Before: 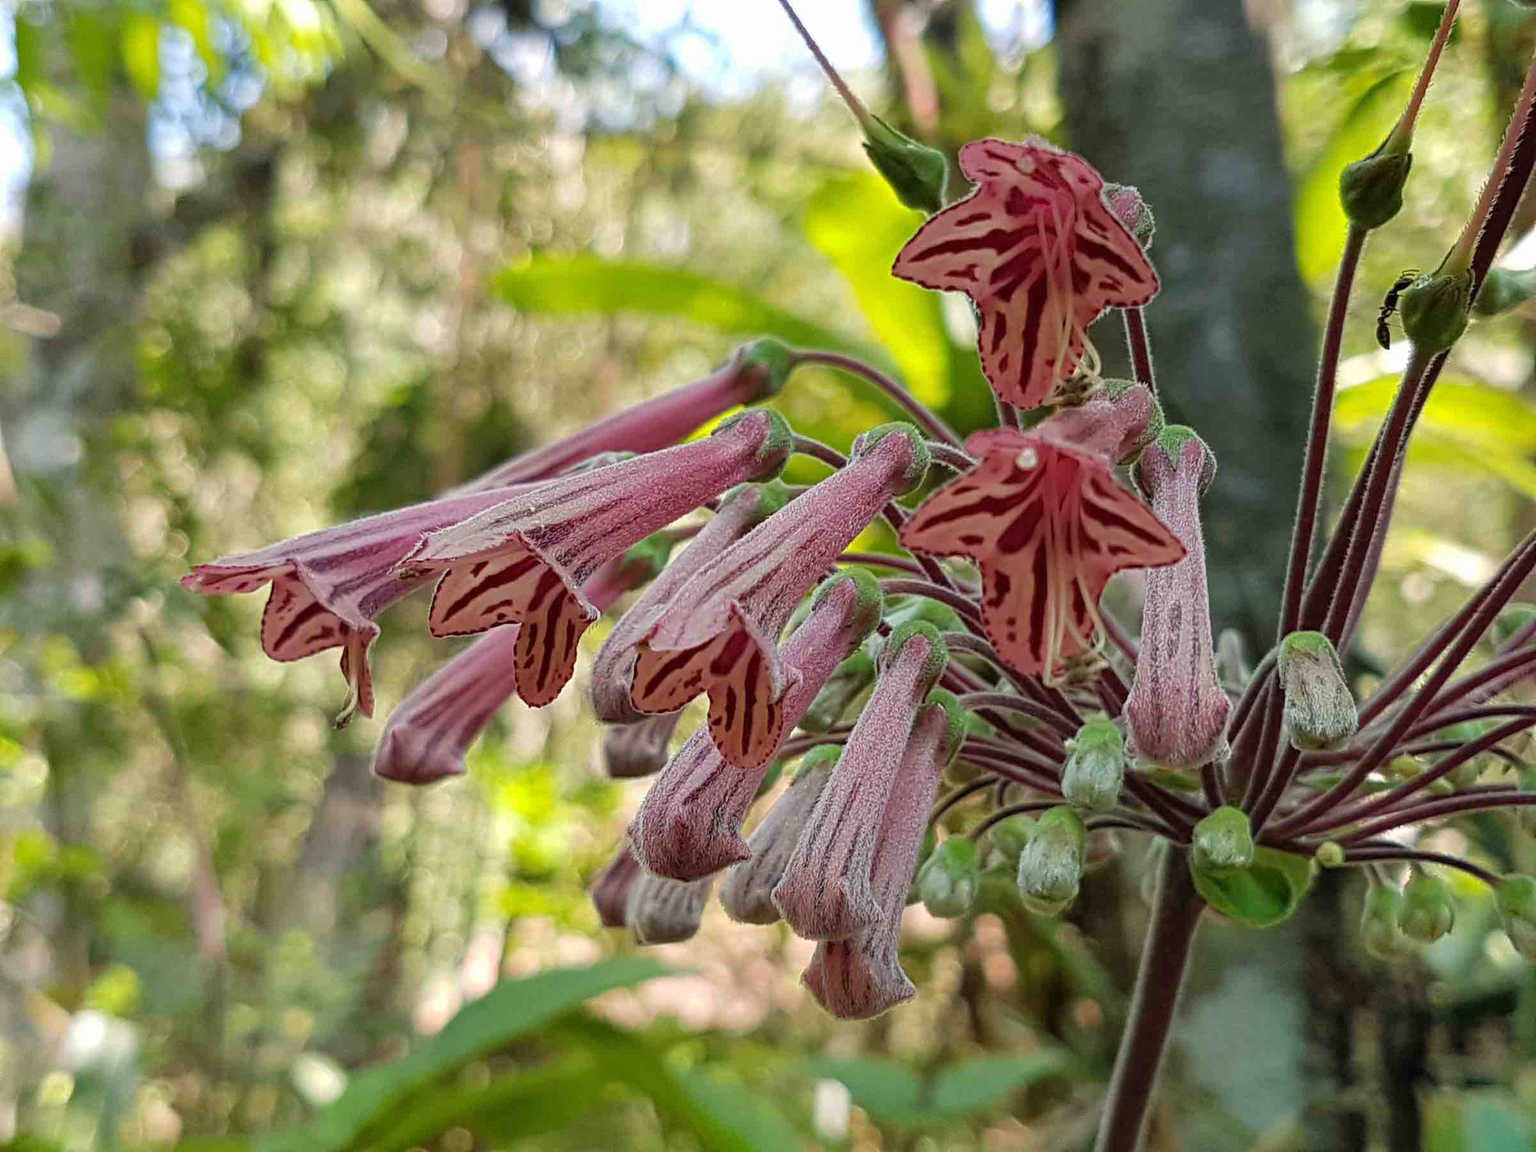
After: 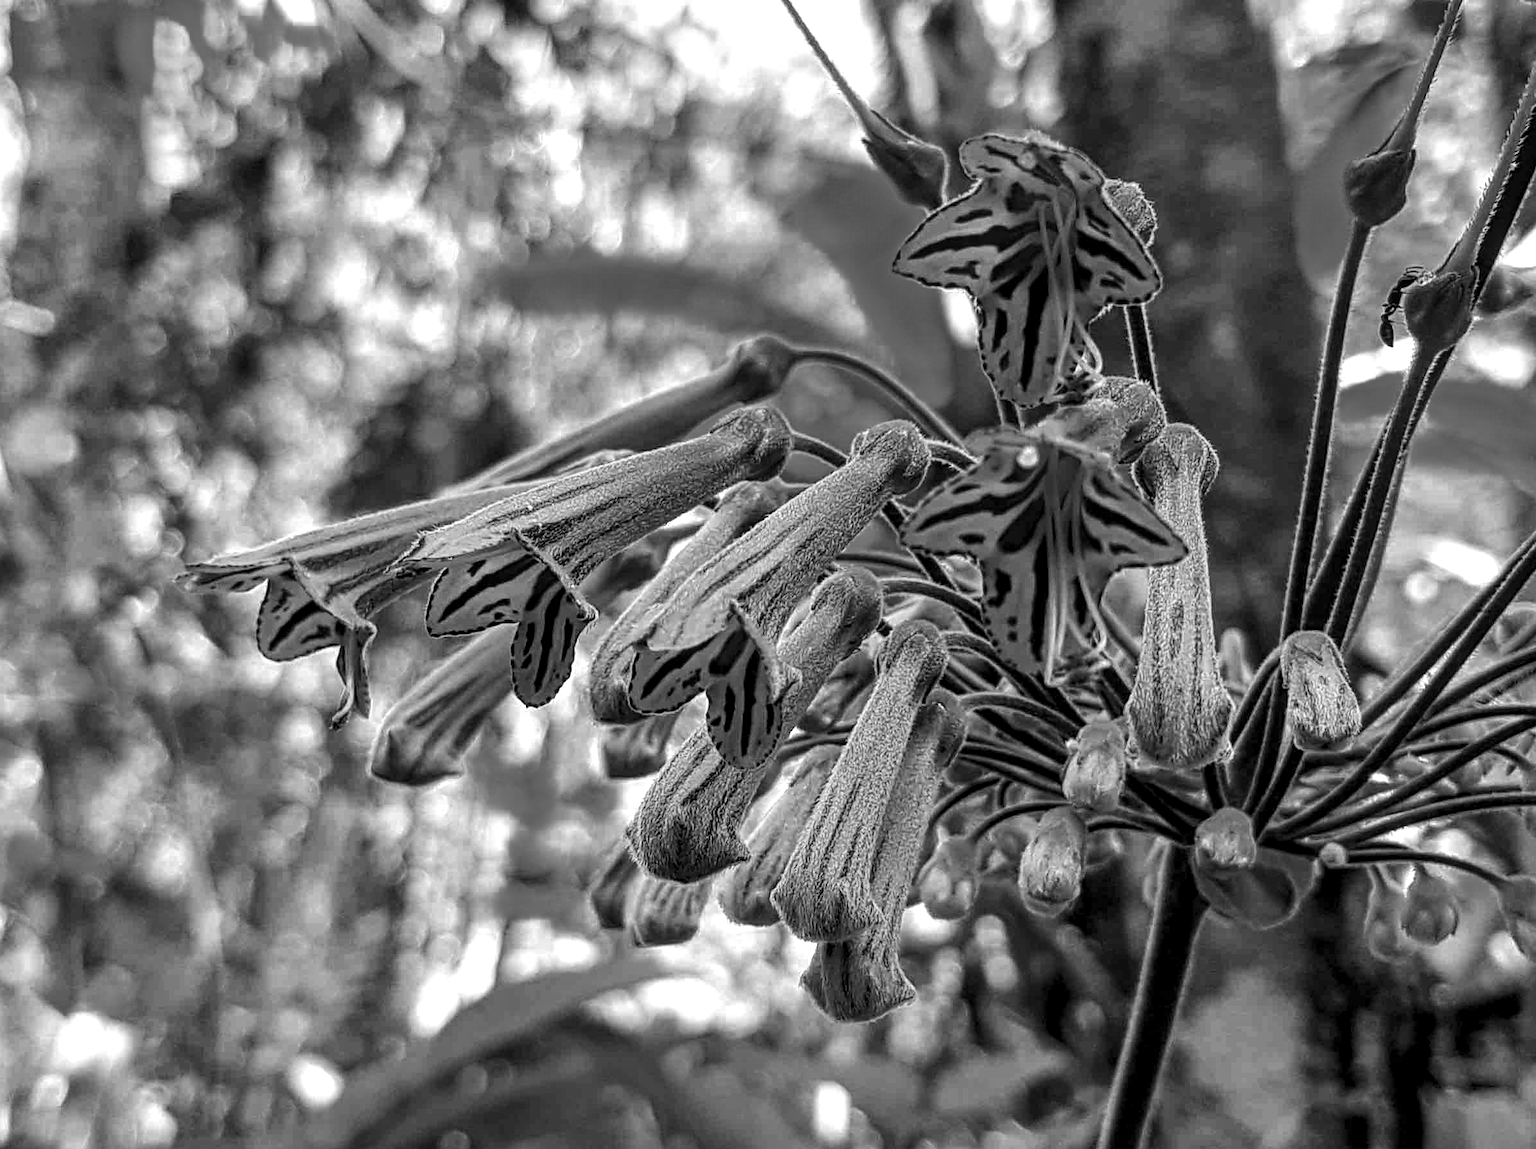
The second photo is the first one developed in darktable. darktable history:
local contrast: detail 142%
color zones: curves: ch0 [(0, 0.425) (0.143, 0.422) (0.286, 0.42) (0.429, 0.419) (0.571, 0.419) (0.714, 0.42) (0.857, 0.422) (1, 0.425)]; ch1 [(0, 0.666) (0.143, 0.669) (0.286, 0.671) (0.429, 0.67) (0.571, 0.67) (0.714, 0.67) (0.857, 0.67) (1, 0.666)]
color balance rgb: linear chroma grading › global chroma 15%, perceptual saturation grading › global saturation 30%
monochrome: a 16.06, b 15.48, size 1
crop: left 0.434%, top 0.485%, right 0.244%, bottom 0.386%
tone equalizer: -8 EV -0.75 EV, -7 EV -0.7 EV, -6 EV -0.6 EV, -5 EV -0.4 EV, -3 EV 0.4 EV, -2 EV 0.6 EV, -1 EV 0.7 EV, +0 EV 0.75 EV, edges refinement/feathering 500, mask exposure compensation -1.57 EV, preserve details no
white balance: red 0.926, green 1.003, blue 1.133
